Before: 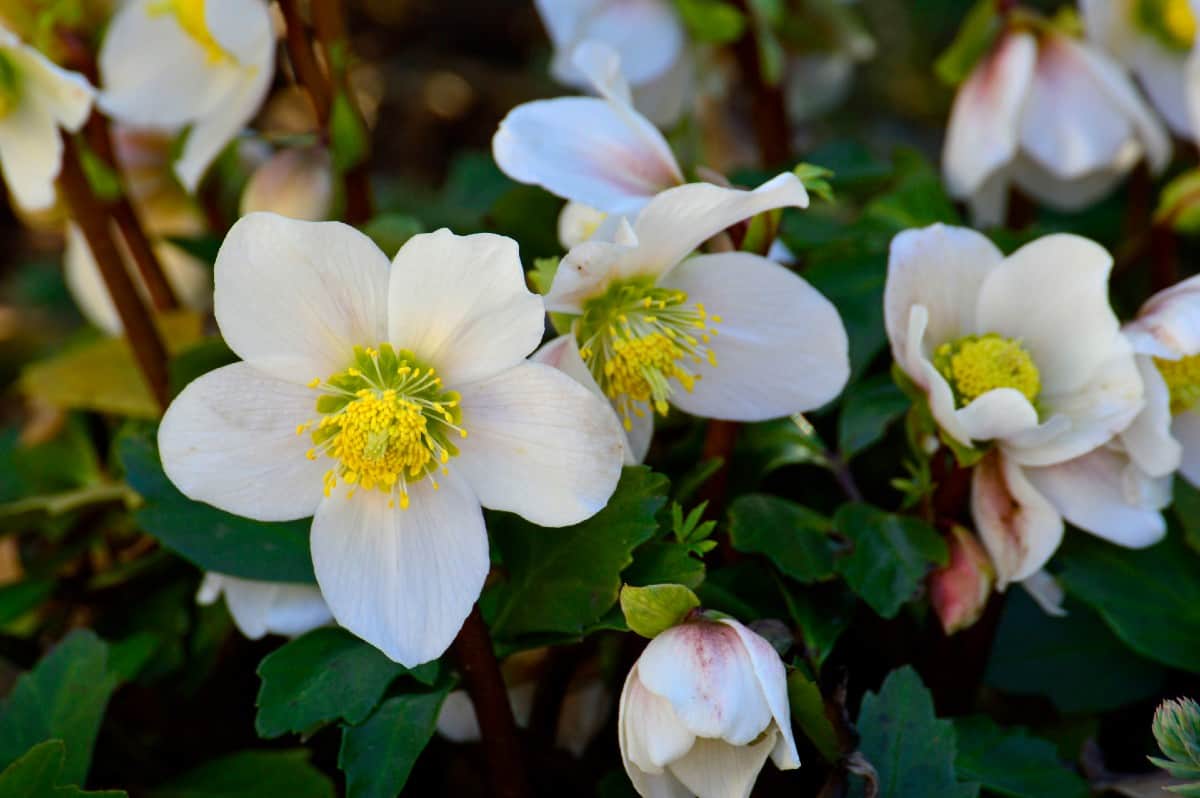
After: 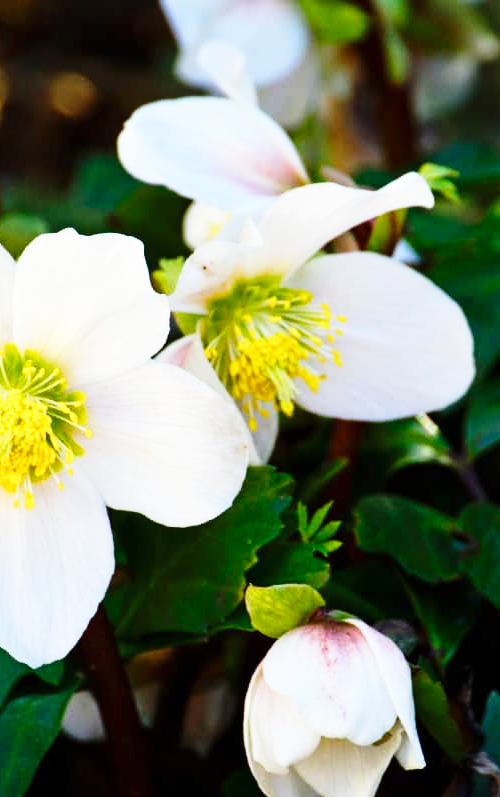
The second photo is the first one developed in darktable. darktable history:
base curve: curves: ch0 [(0, 0) (0.026, 0.03) (0.109, 0.232) (0.351, 0.748) (0.669, 0.968) (1, 1)], preserve colors none
crop: left 31.276%, right 26.976%
